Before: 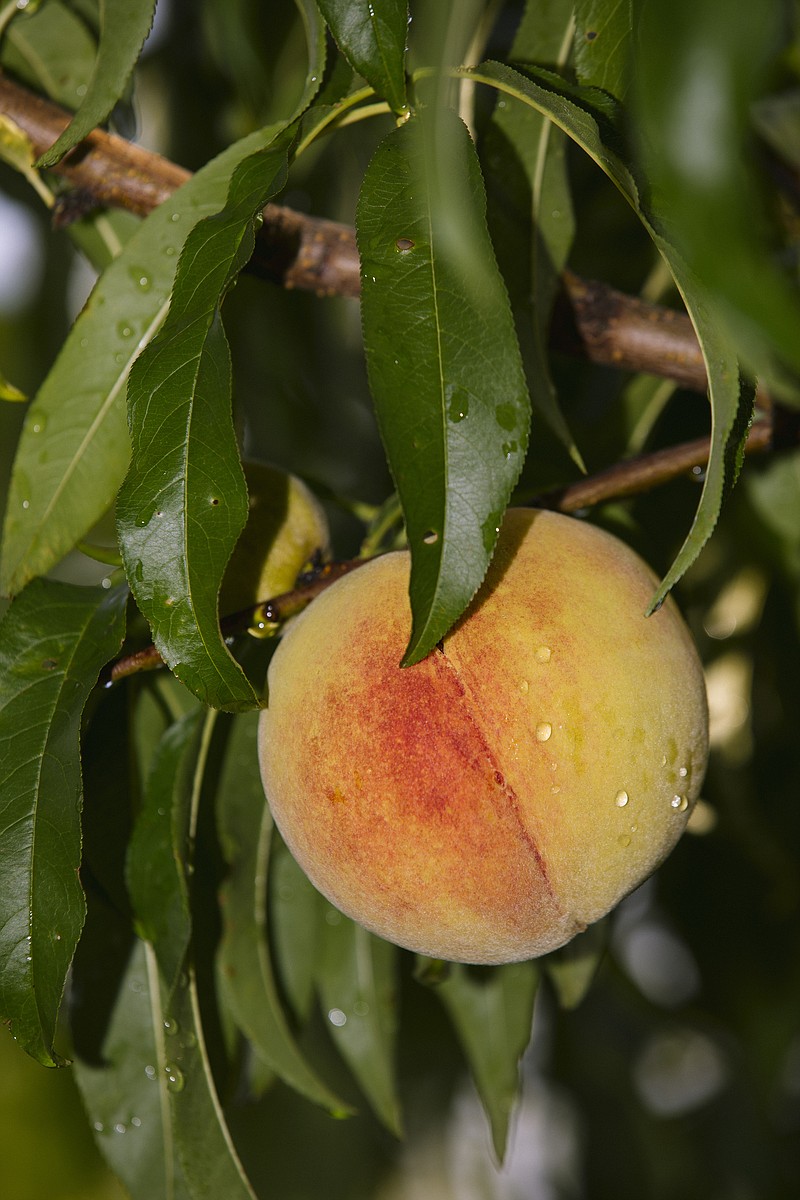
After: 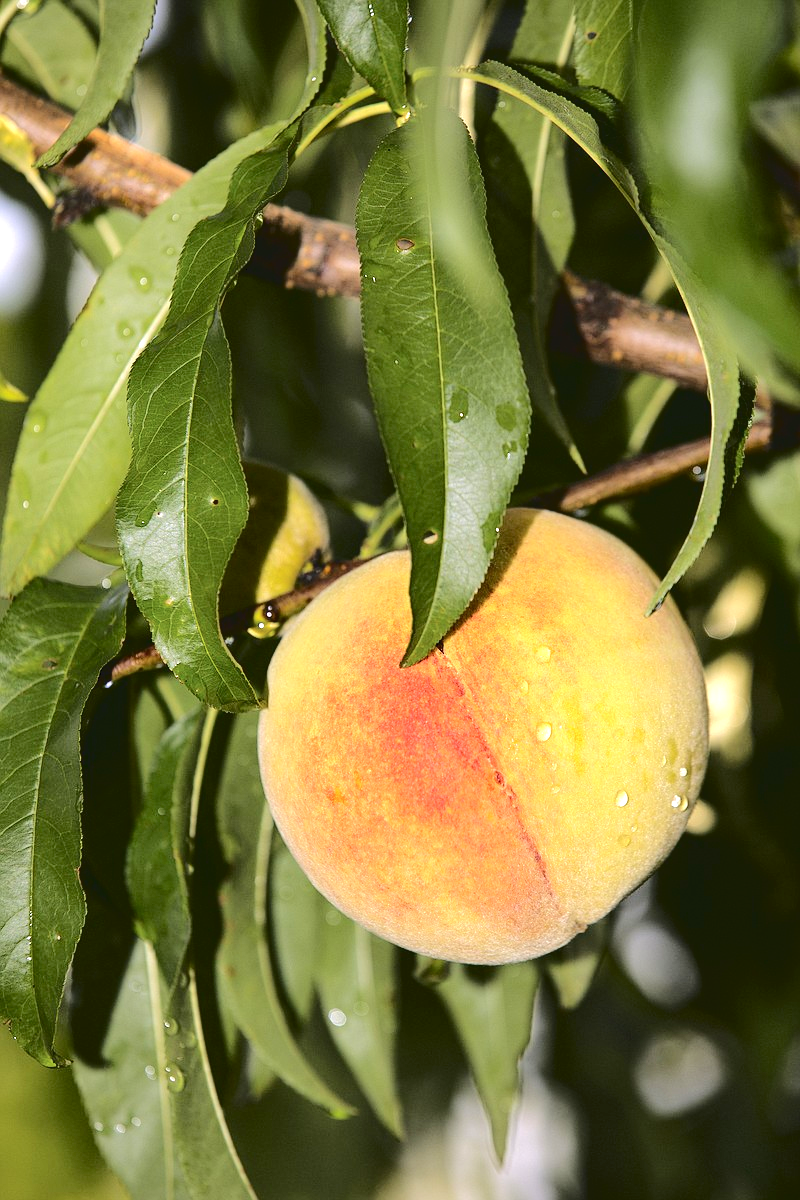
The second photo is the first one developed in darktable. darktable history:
exposure: black level correction 0.001, exposure 1.054 EV, compensate highlight preservation false
tone curve: curves: ch0 [(0, 0) (0.003, 0.057) (0.011, 0.061) (0.025, 0.065) (0.044, 0.075) (0.069, 0.082) (0.1, 0.09) (0.136, 0.102) (0.177, 0.145) (0.224, 0.195) (0.277, 0.27) (0.335, 0.374) (0.399, 0.486) (0.468, 0.578) (0.543, 0.652) (0.623, 0.717) (0.709, 0.778) (0.801, 0.837) (0.898, 0.909) (1, 1)], color space Lab, independent channels, preserve colors none
